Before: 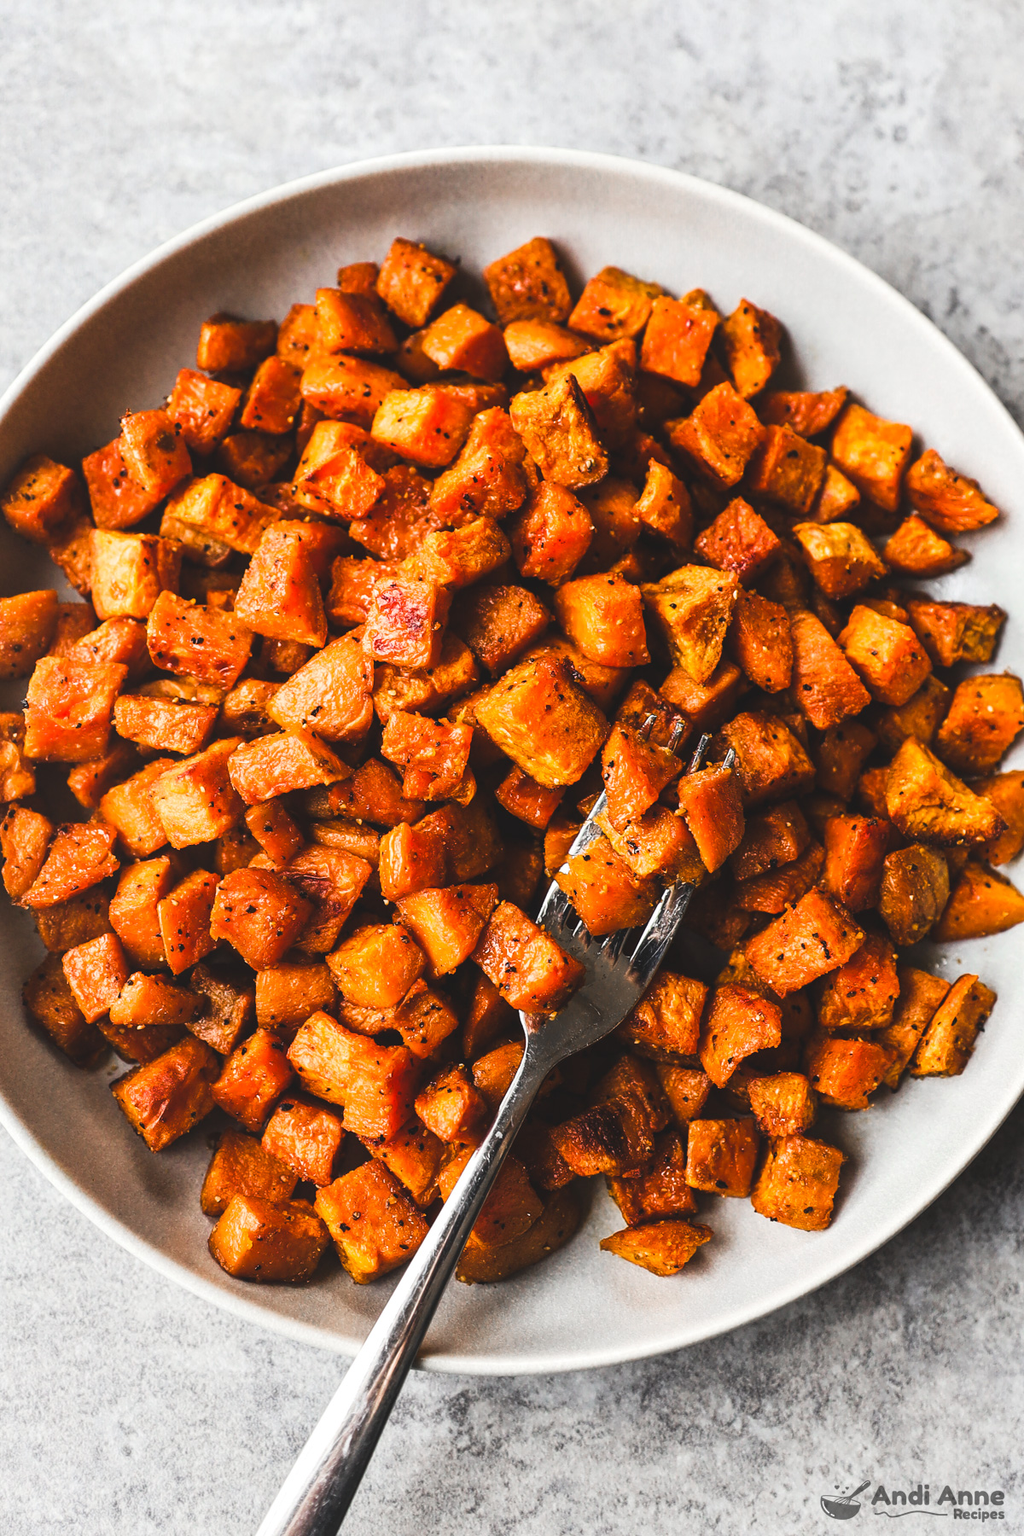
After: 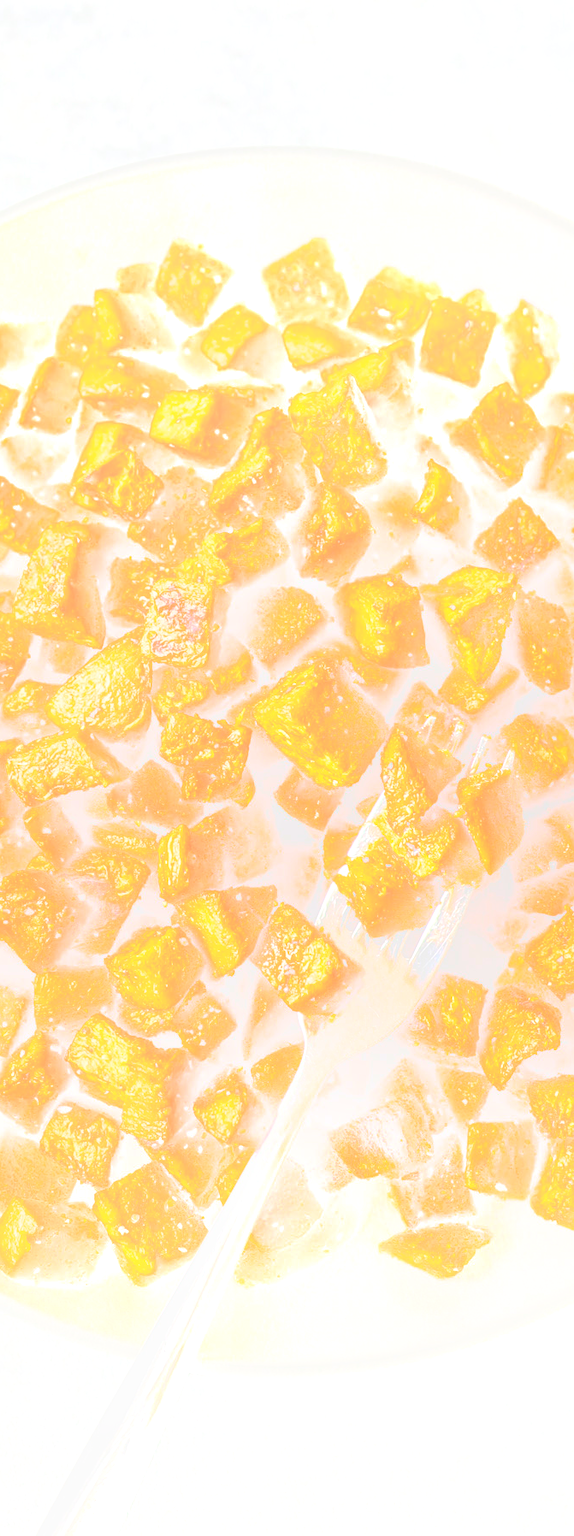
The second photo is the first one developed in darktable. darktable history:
bloom: size 70%, threshold 25%, strength 70%
tone equalizer: -7 EV 0.15 EV, -6 EV 0.6 EV, -5 EV 1.15 EV, -4 EV 1.33 EV, -3 EV 1.15 EV, -2 EV 0.6 EV, -1 EV 0.15 EV, mask exposure compensation -0.5 EV
sharpen: on, module defaults
exposure: exposure 0.3 EV, compensate highlight preservation false
crop: left 21.674%, right 22.086%
